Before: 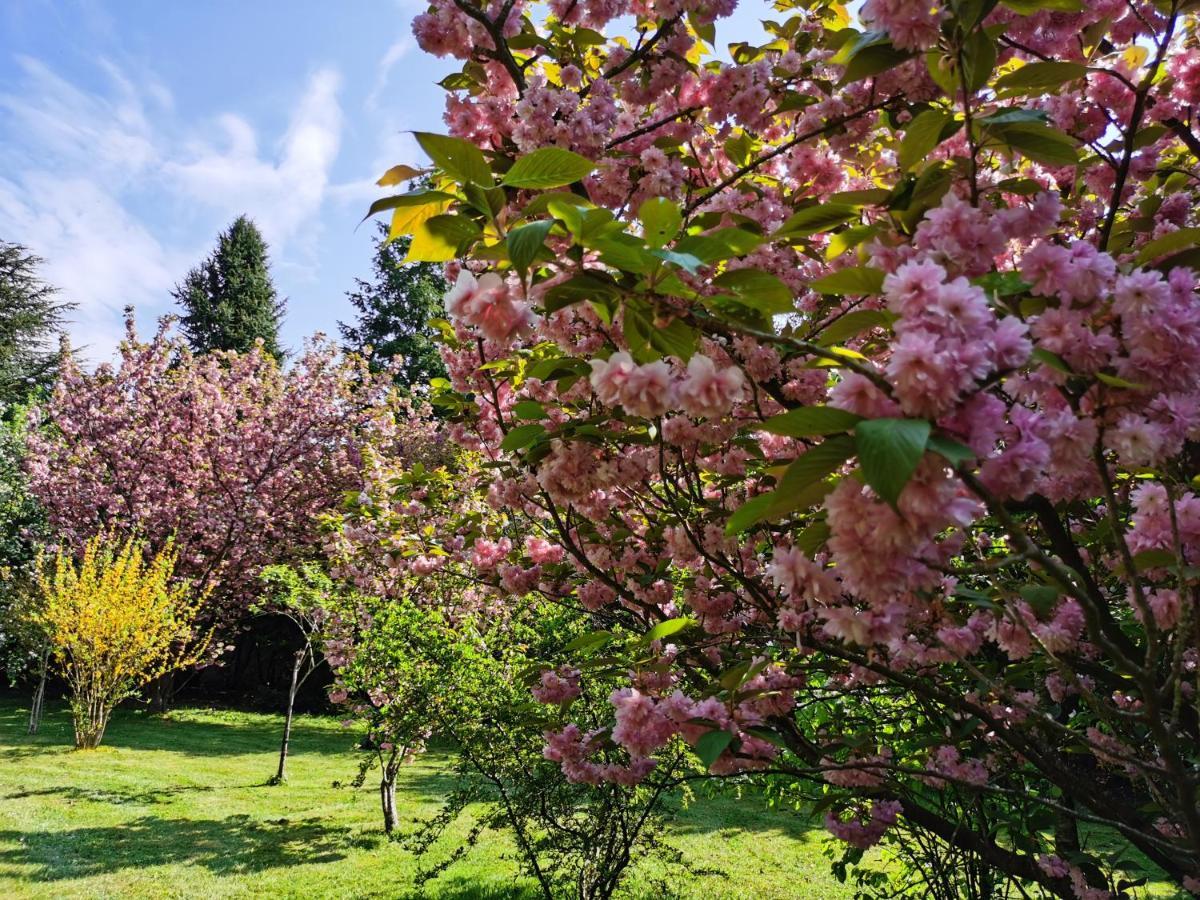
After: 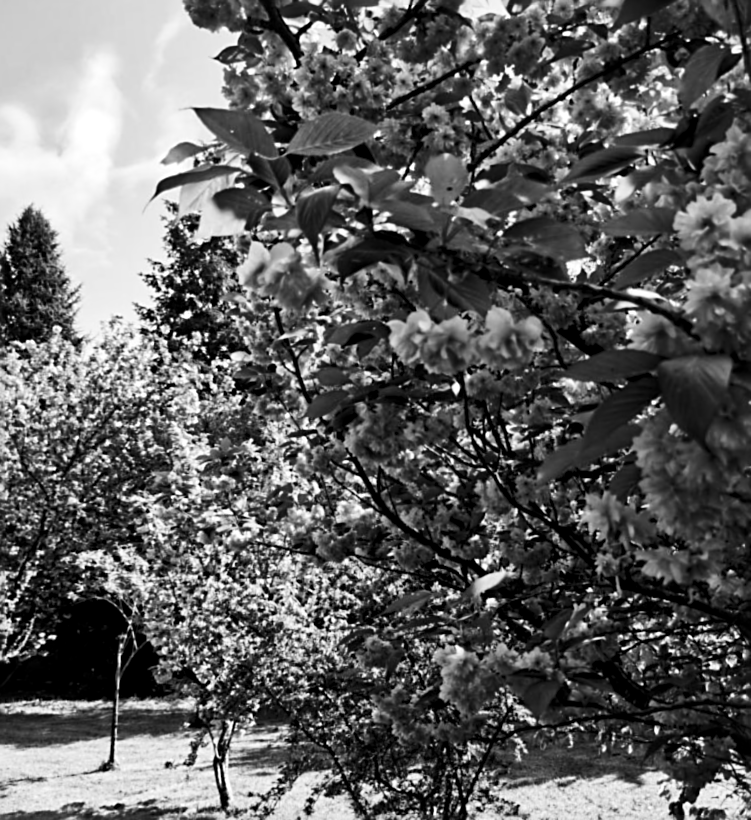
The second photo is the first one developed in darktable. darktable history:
crop and rotate: left 14.292%, right 19.041%
rotate and perspective: rotation -4.57°, crop left 0.054, crop right 0.944, crop top 0.087, crop bottom 0.914
sharpen: on, module defaults
local contrast: mode bilateral grid, contrast 20, coarseness 50, detail 148%, midtone range 0.2
lowpass: radius 0.76, contrast 1.56, saturation 0, unbound 0
